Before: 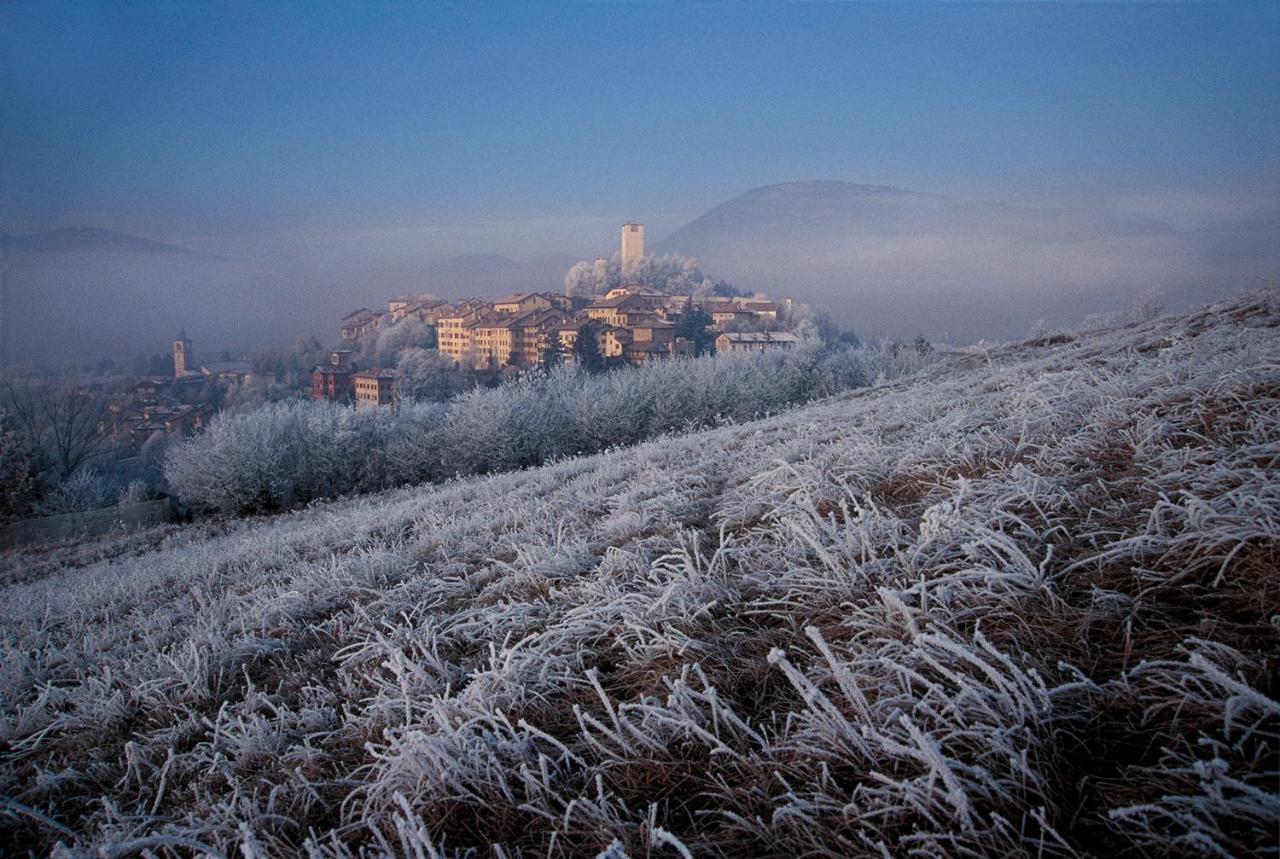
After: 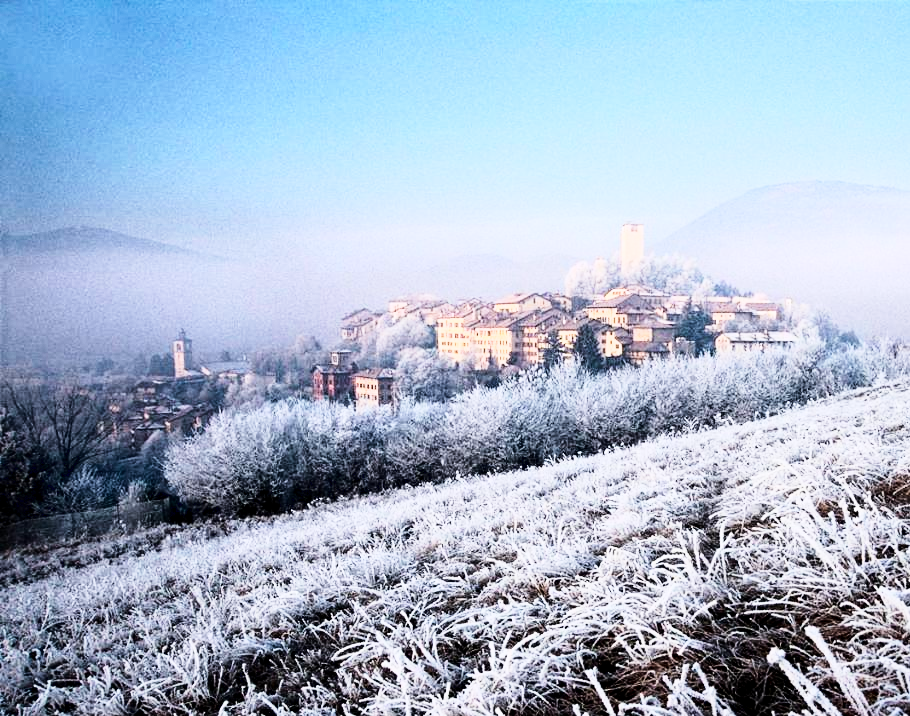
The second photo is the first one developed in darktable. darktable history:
base curve: curves: ch0 [(0, 0) (0.204, 0.334) (0.55, 0.733) (1, 1)], preserve colors none
exposure: black level correction 0.007, exposure 0.093 EV, compensate highlight preservation false
crop: right 28.885%, bottom 16.626%
rgb curve: curves: ch0 [(0, 0) (0.21, 0.15) (0.24, 0.21) (0.5, 0.75) (0.75, 0.96) (0.89, 0.99) (1, 1)]; ch1 [(0, 0.02) (0.21, 0.13) (0.25, 0.2) (0.5, 0.67) (0.75, 0.9) (0.89, 0.97) (1, 1)]; ch2 [(0, 0.02) (0.21, 0.13) (0.25, 0.2) (0.5, 0.67) (0.75, 0.9) (0.89, 0.97) (1, 1)], compensate middle gray true
